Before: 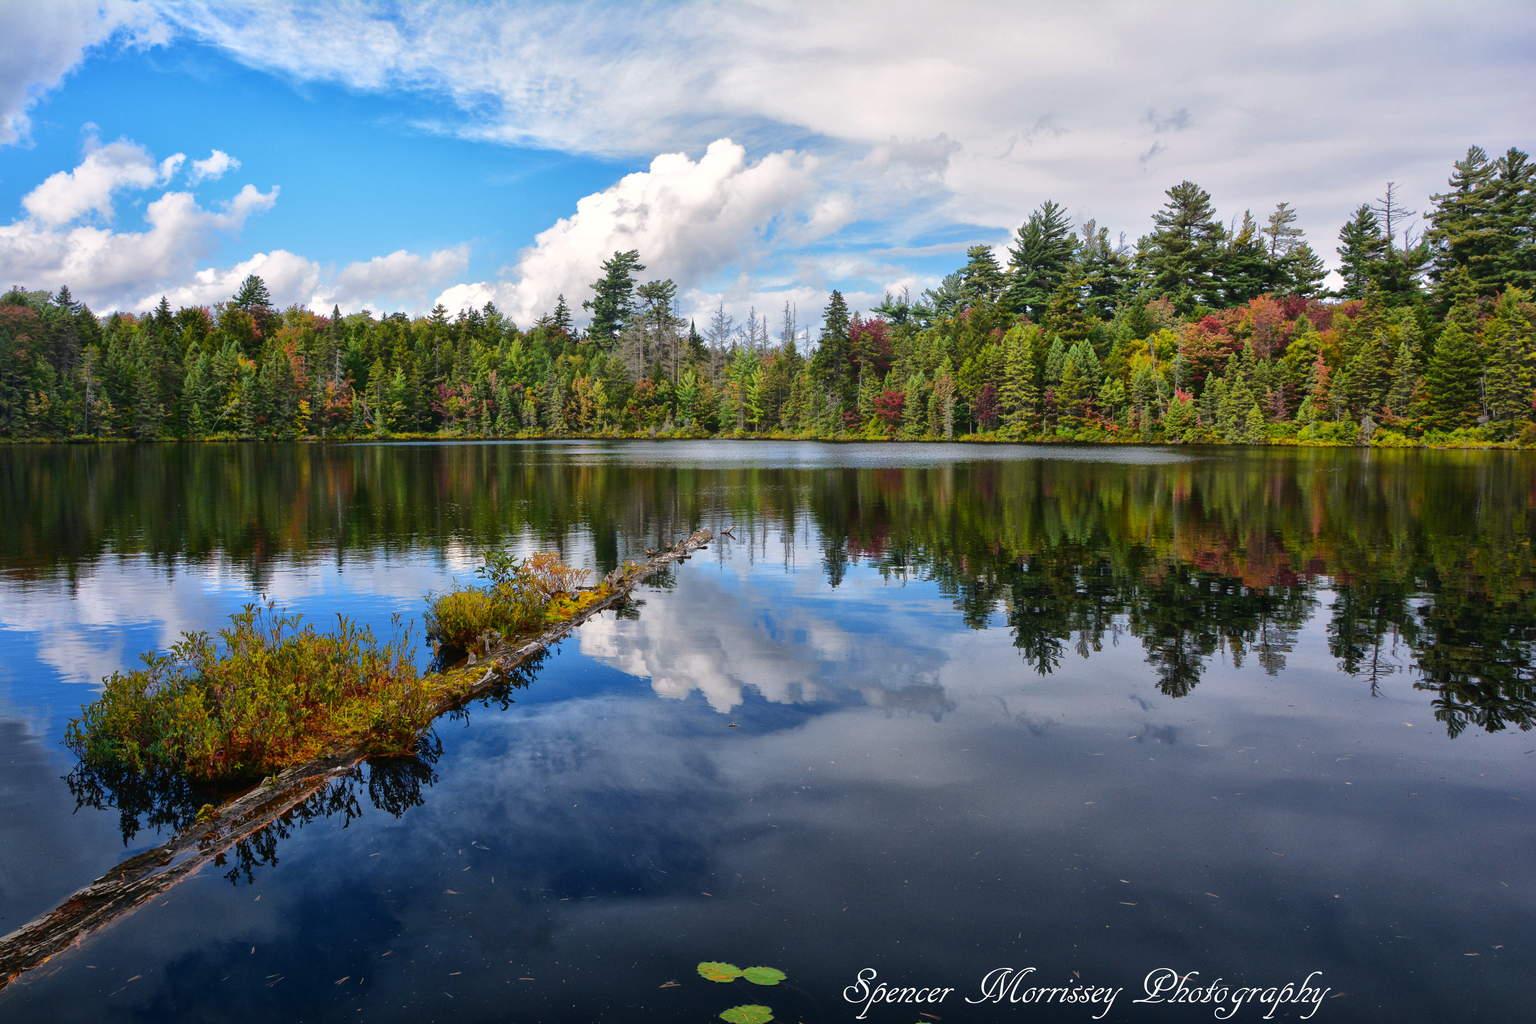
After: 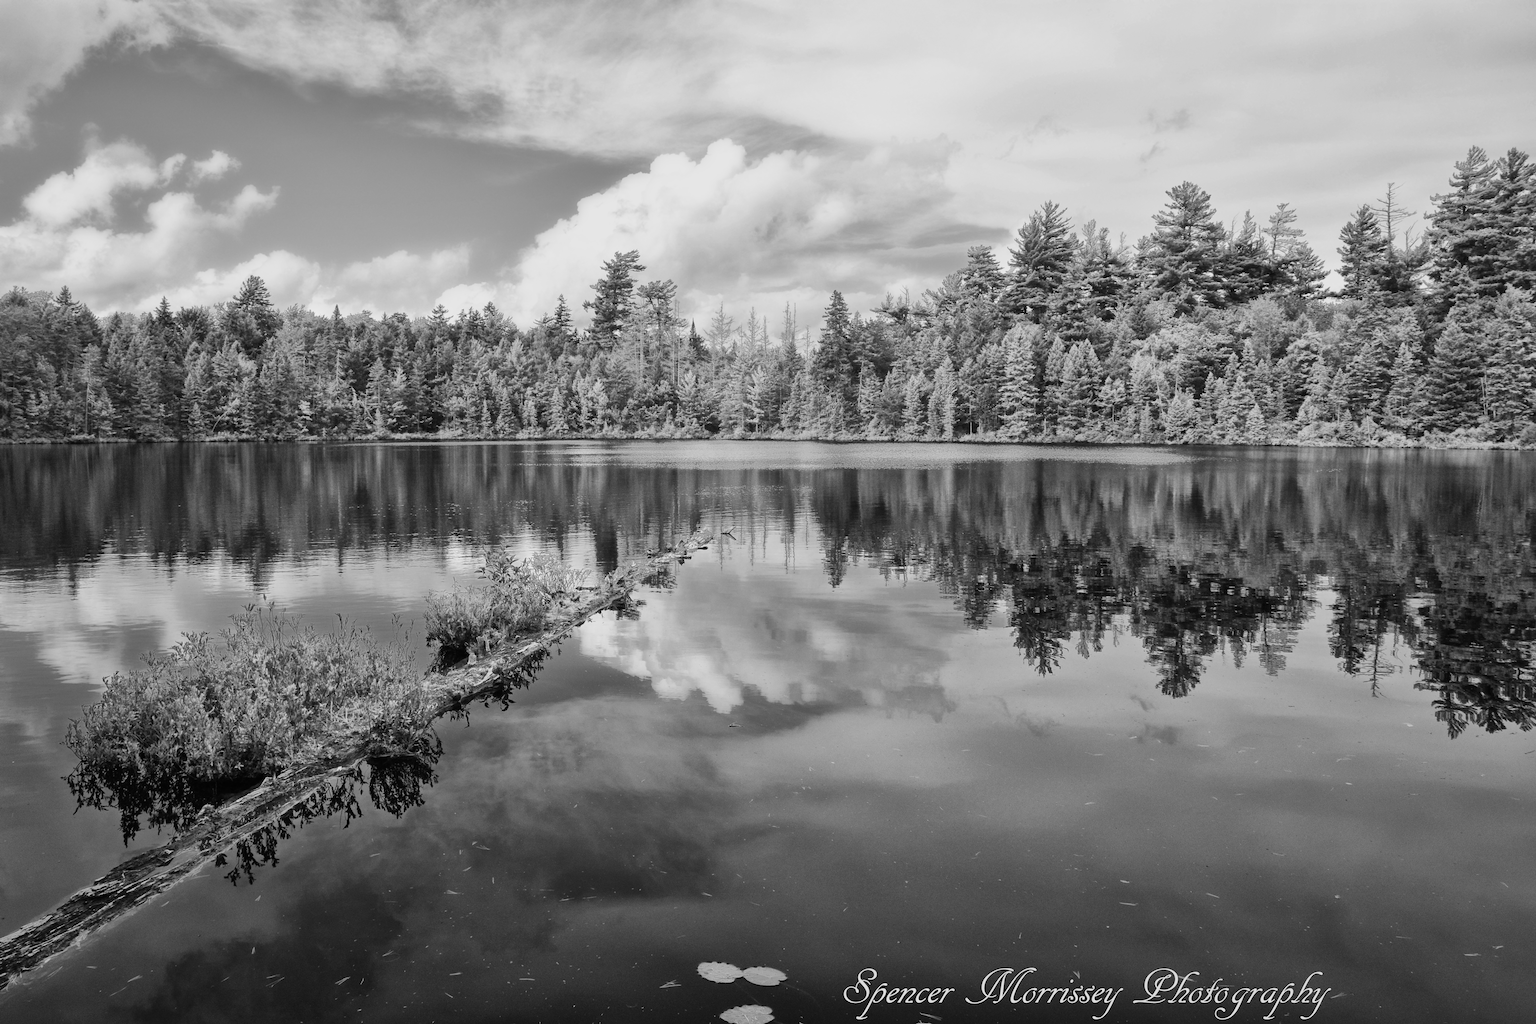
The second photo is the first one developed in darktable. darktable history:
filmic rgb: hardness 4.17
monochrome: a 26.22, b 42.67, size 0.8
shadows and highlights: radius 125.46, shadows 21.19, highlights -21.19, low approximation 0.01
exposure: exposure 1.223 EV, compensate highlight preservation false
tone equalizer: on, module defaults
